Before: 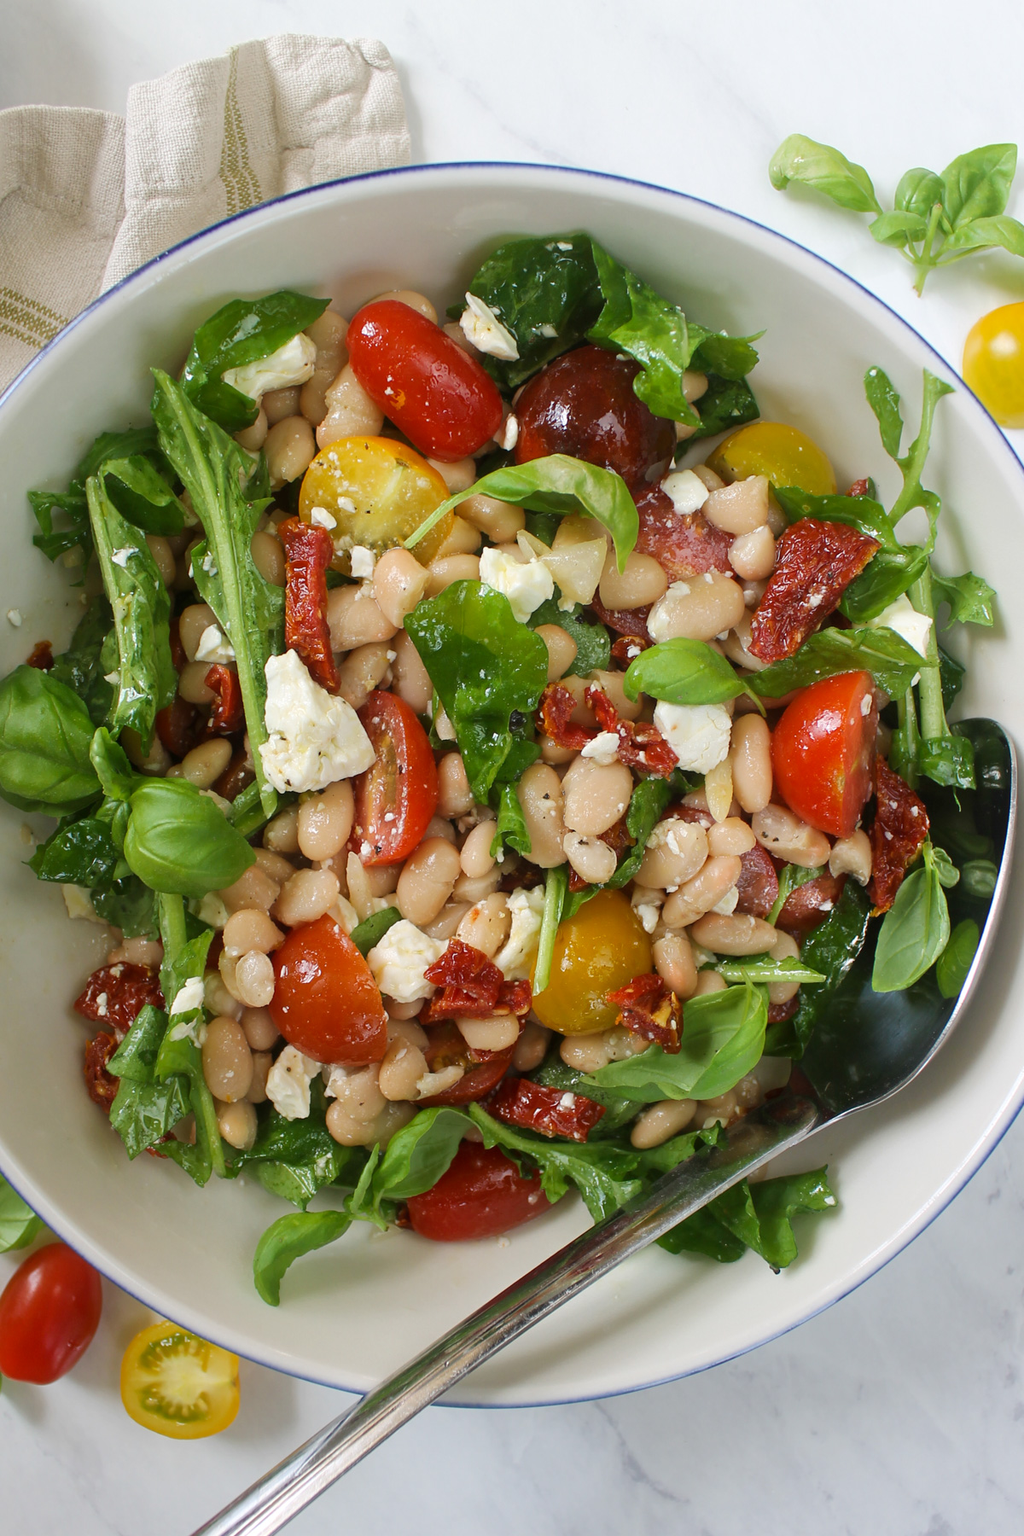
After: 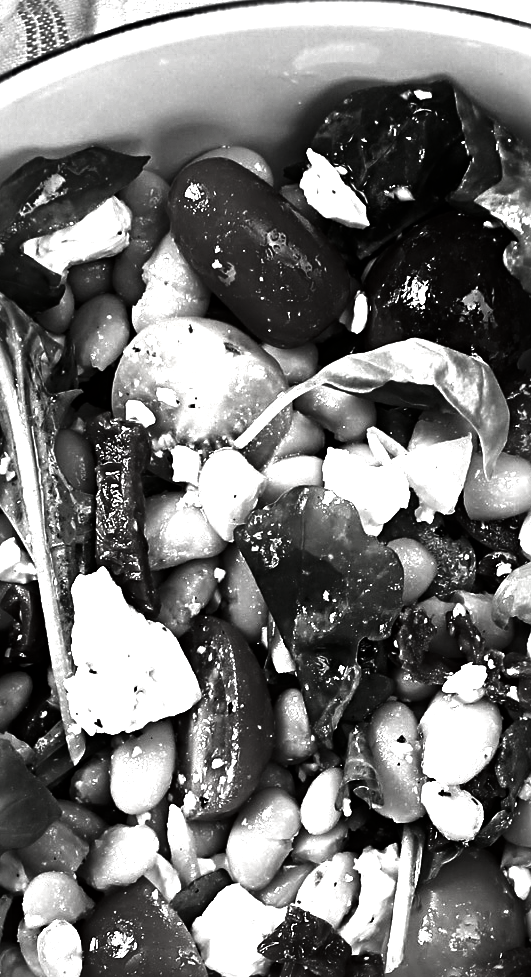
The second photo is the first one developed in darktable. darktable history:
contrast brightness saturation: contrast 0.021, brightness -0.992, saturation -0.986
crop: left 19.918%, top 10.802%, right 35.81%, bottom 34.875%
exposure: black level correction 0, exposure 1.199 EV, compensate highlight preservation false
sharpen: radius 4.887
